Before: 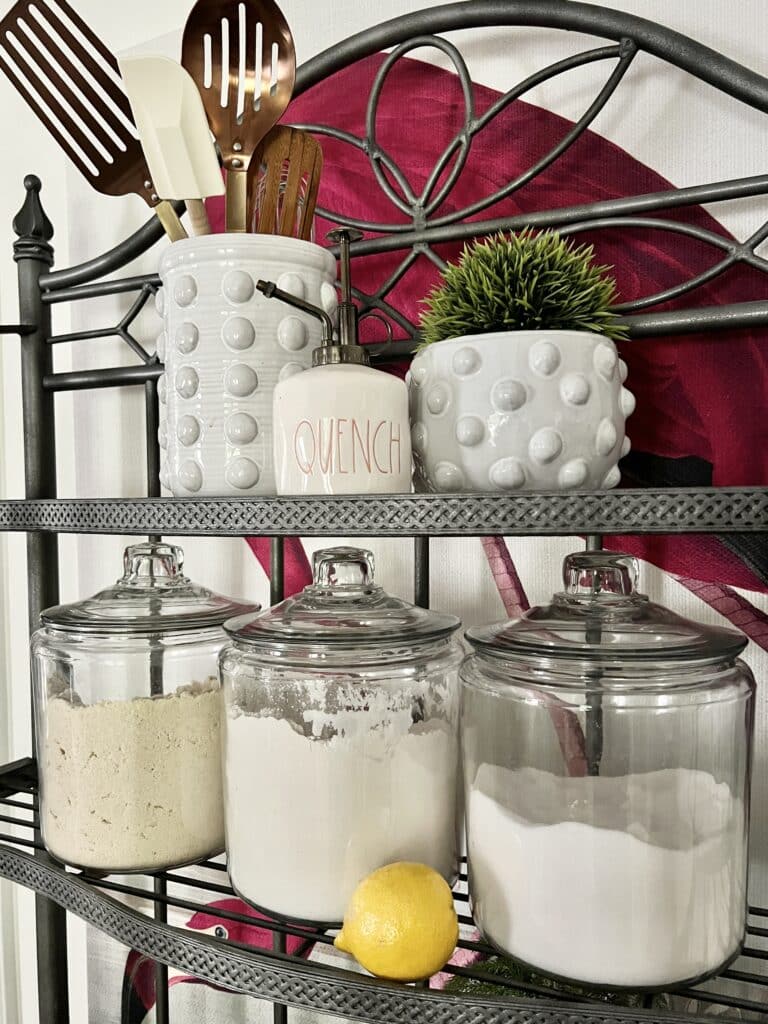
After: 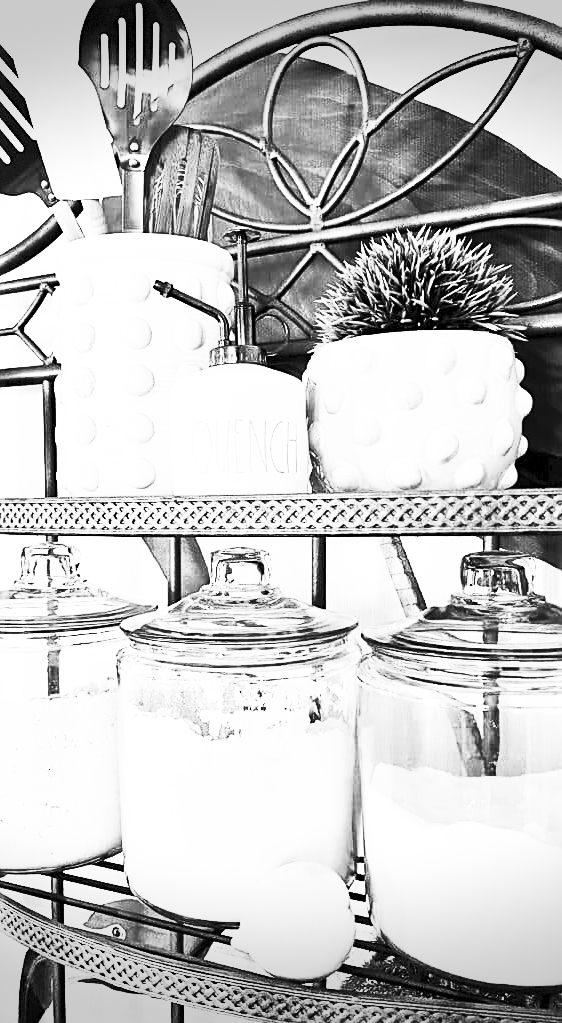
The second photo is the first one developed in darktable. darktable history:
base curve: curves: ch0 [(0, 0) (0.028, 0.03) (0.121, 0.232) (0.46, 0.748) (0.859, 0.968) (1, 1)], preserve colors none
contrast brightness saturation: contrast 0.53, brightness 0.47, saturation -1
sharpen: amount 0.478
exposure: black level correction 0.001, exposure 0.191 EV, compensate highlight preservation false
crop: left 13.443%, right 13.31%
vignetting: fall-off start 100%, brightness -0.406, saturation -0.3, width/height ratio 1.324, dithering 8-bit output, unbound false
